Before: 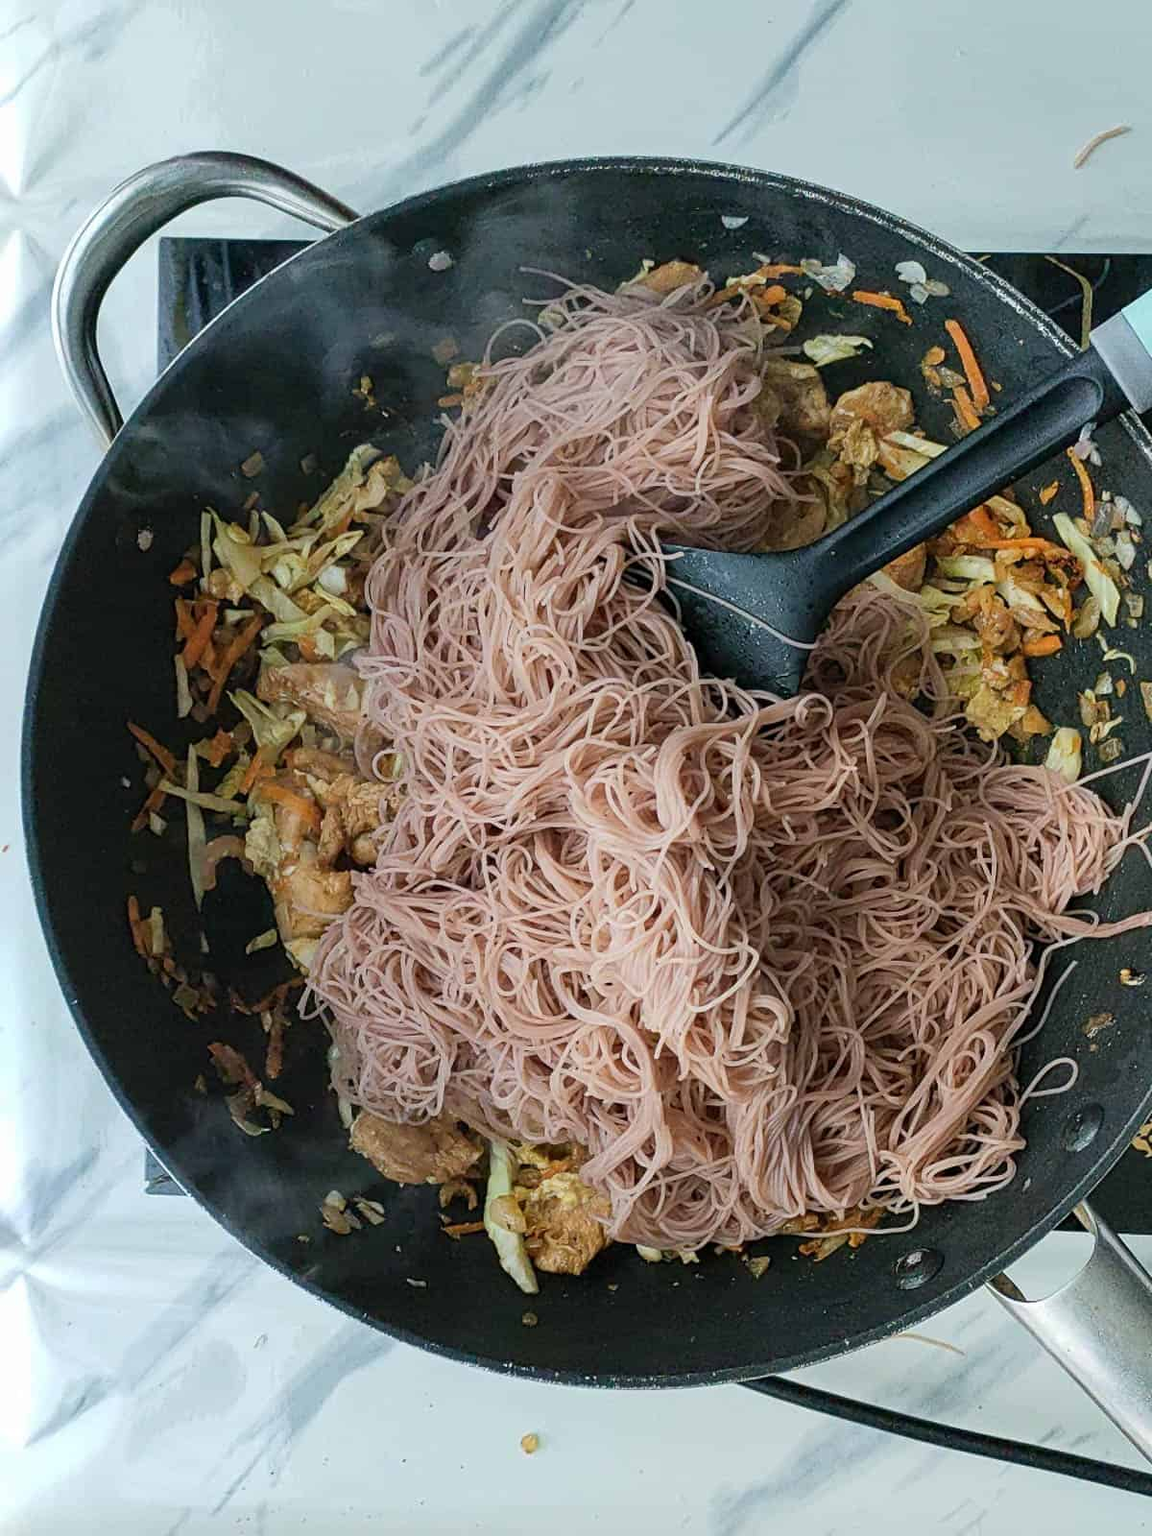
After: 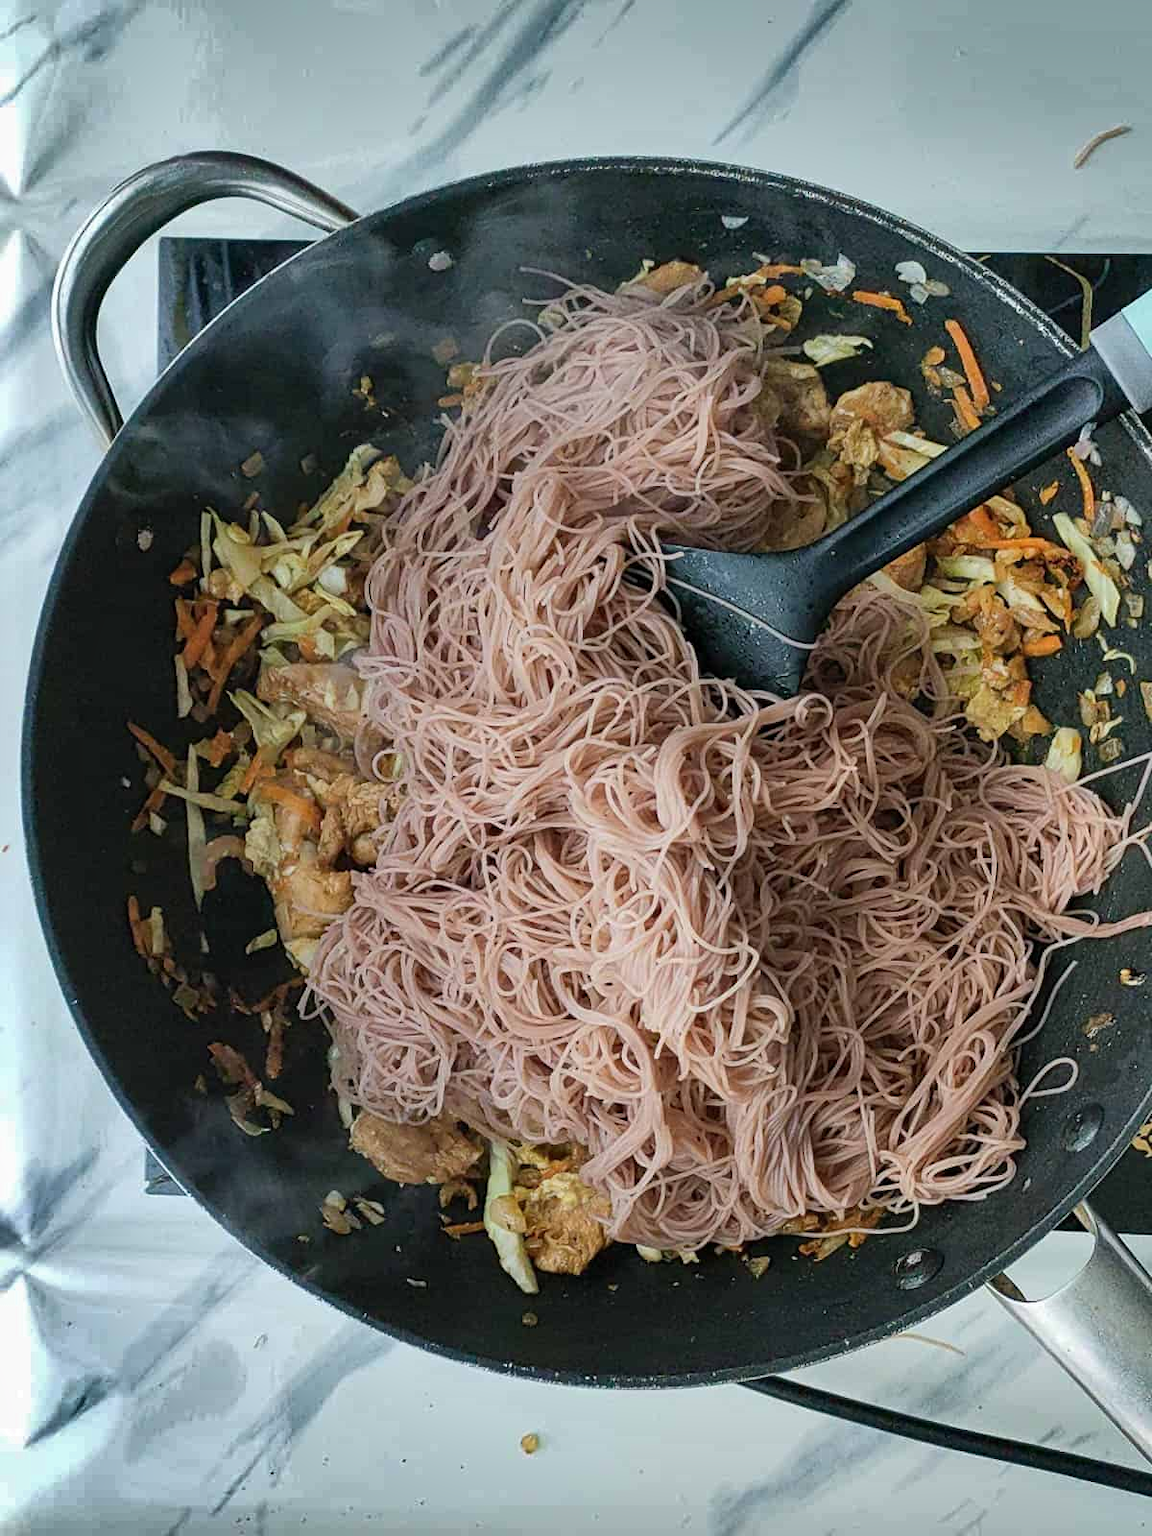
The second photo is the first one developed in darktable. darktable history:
shadows and highlights: radius 108.52, shadows 40.68, highlights -72.88, low approximation 0.01, soften with gaussian
exposure: compensate highlight preservation false
